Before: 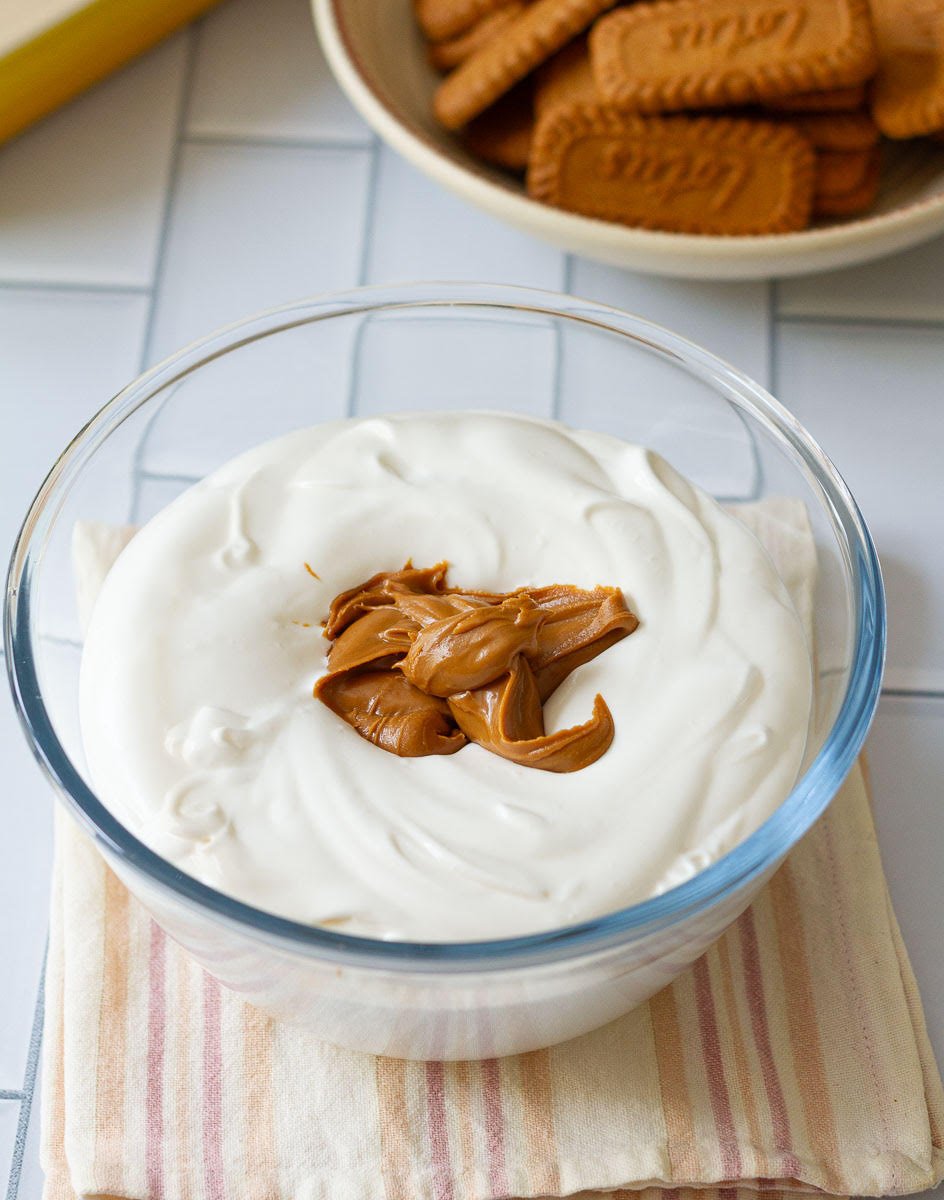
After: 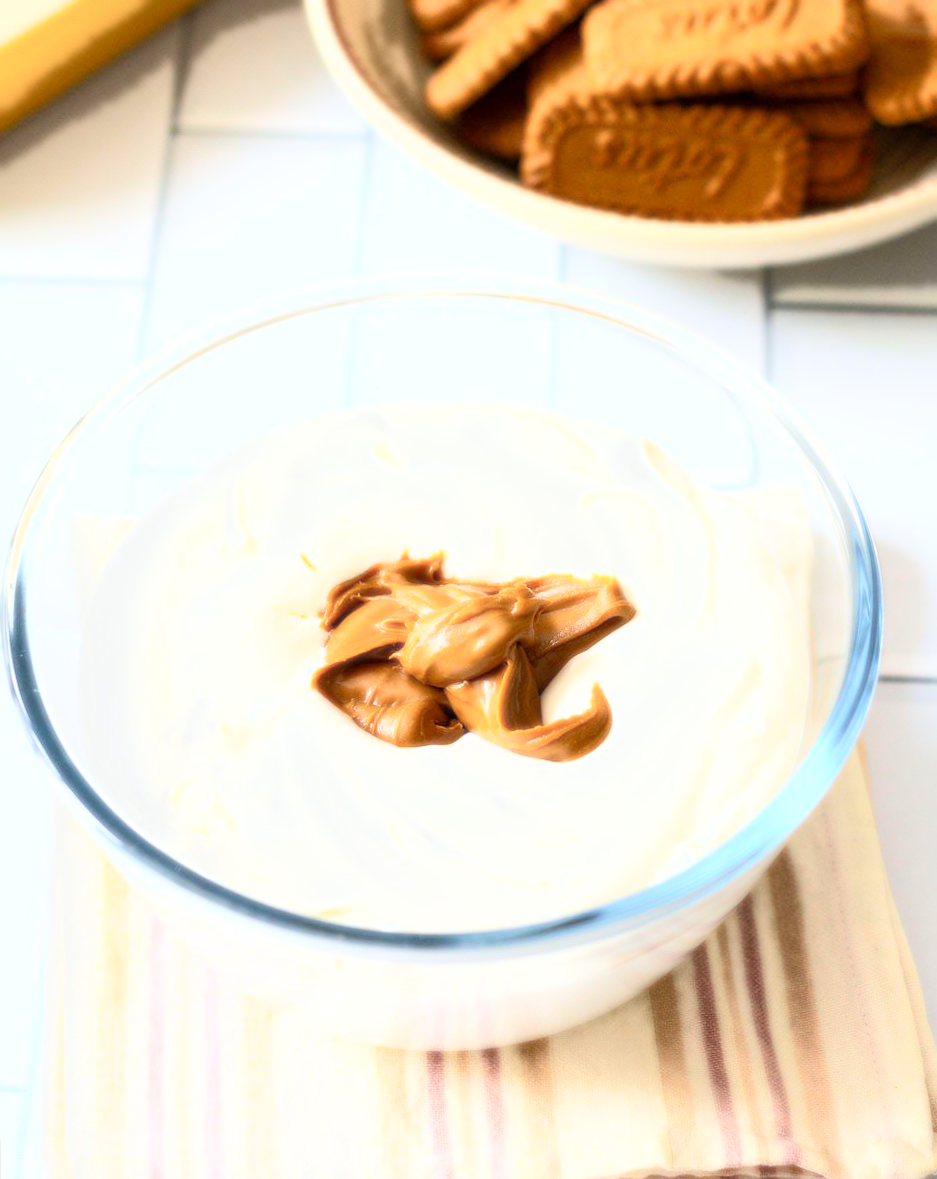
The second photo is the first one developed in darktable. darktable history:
exposure: black level correction 0.001, exposure 0.5 EV, compensate exposure bias true, compensate highlight preservation false
bloom: size 0%, threshold 54.82%, strength 8.31%
rotate and perspective: rotation -0.45°, automatic cropping original format, crop left 0.008, crop right 0.992, crop top 0.012, crop bottom 0.988
